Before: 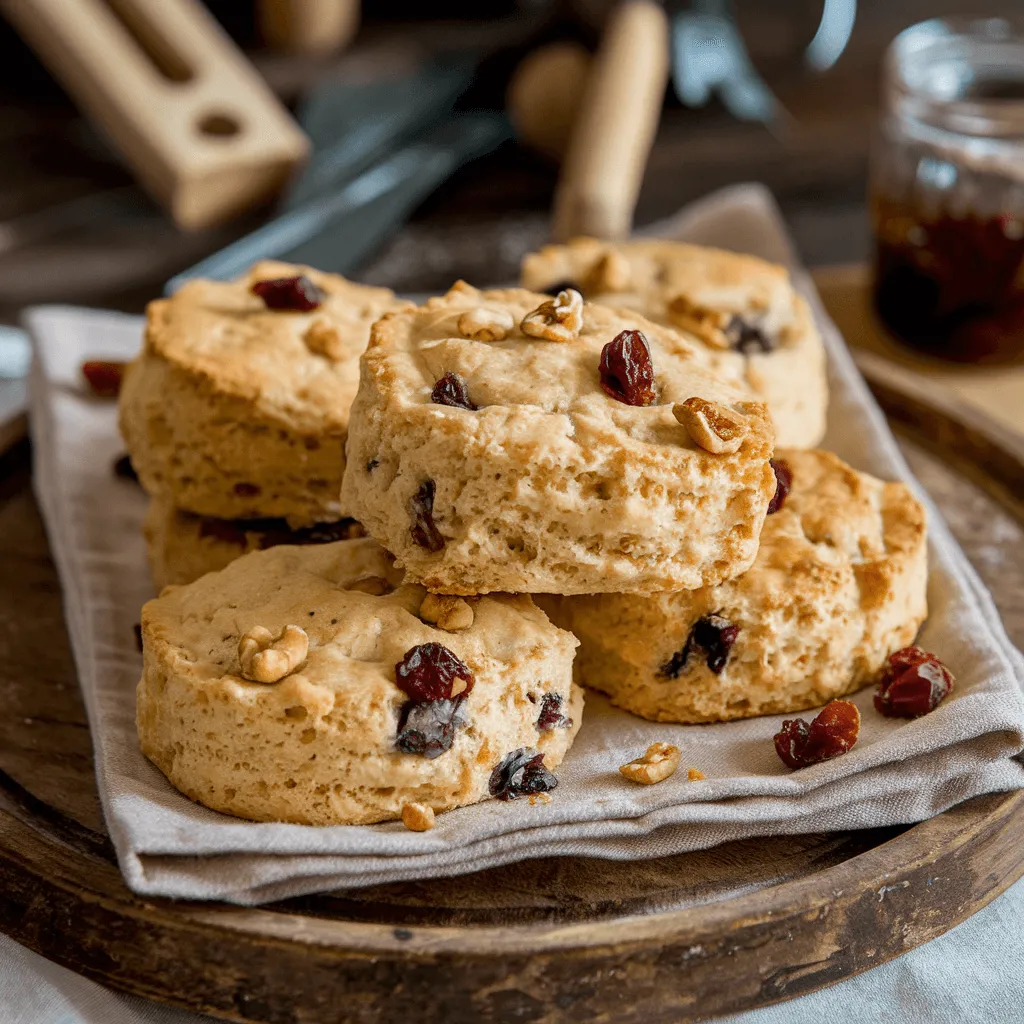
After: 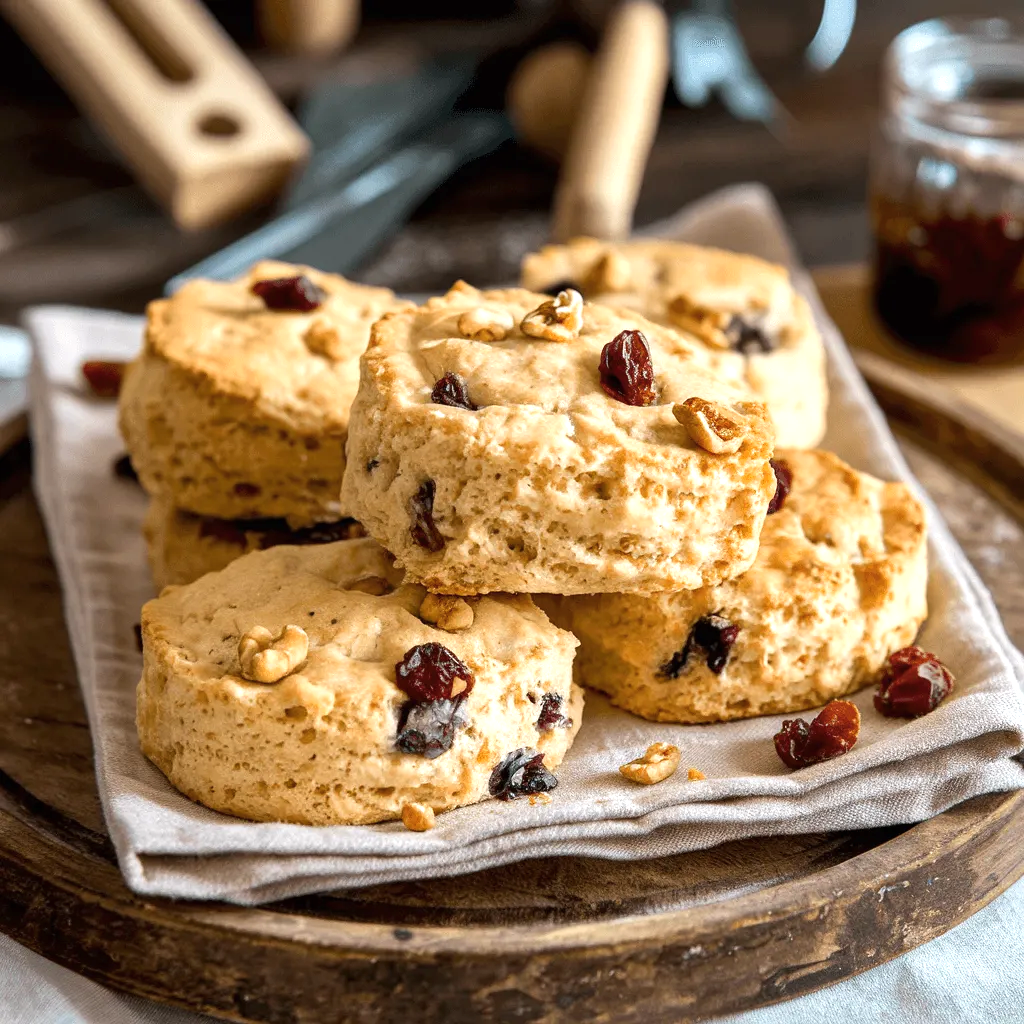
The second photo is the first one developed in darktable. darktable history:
color balance rgb: shadows lift › luminance -10%, highlights gain › luminance 10%, saturation formula JzAzBz (2021)
exposure: black level correction 0, exposure 0.5 EV, compensate exposure bias true, compensate highlight preservation false
